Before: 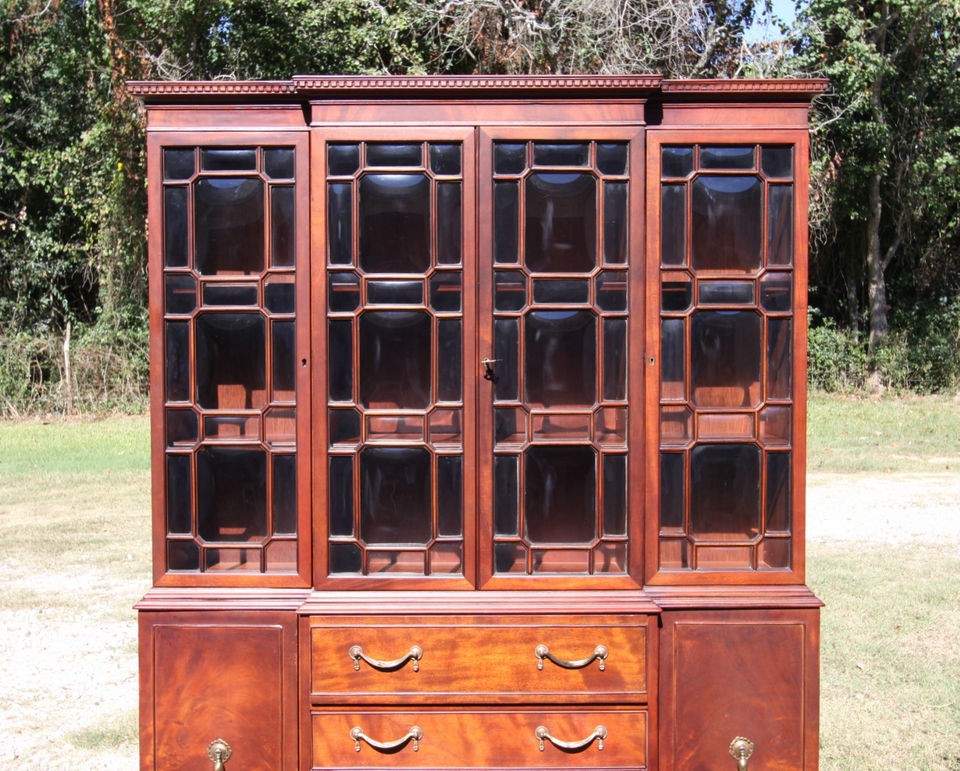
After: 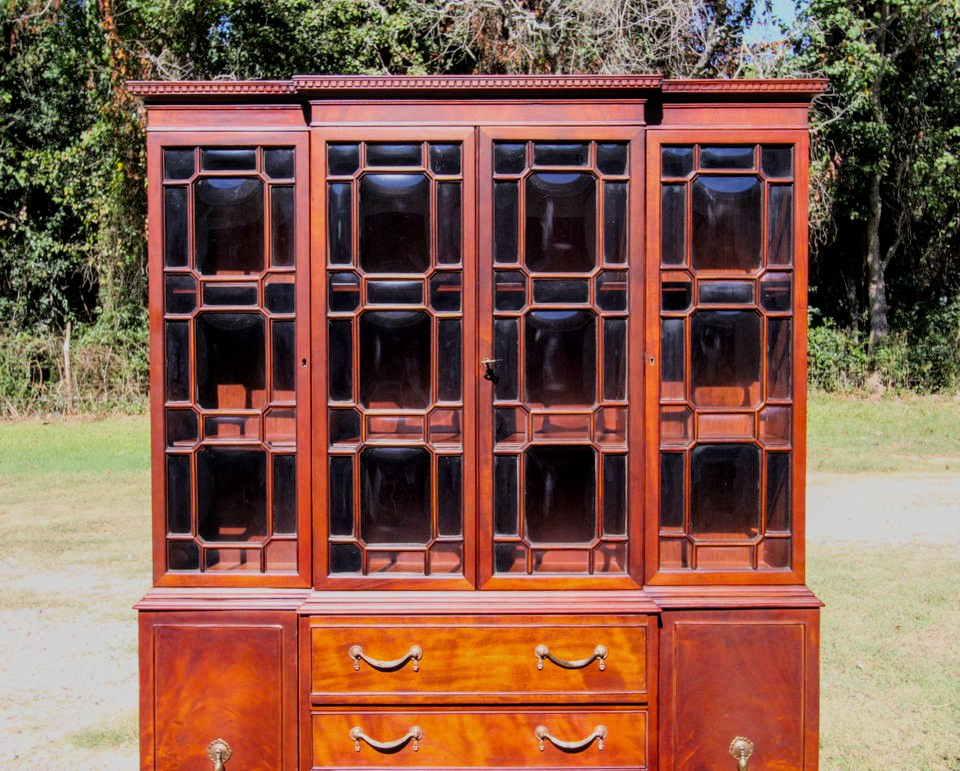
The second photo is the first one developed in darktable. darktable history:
filmic rgb: black relative exposure -7.48 EV, white relative exposure 4.83 EV, hardness 3.4, color science v6 (2022)
local contrast: on, module defaults
color balance rgb: perceptual saturation grading › global saturation 25%, global vibrance 20%
tone equalizer: on, module defaults
